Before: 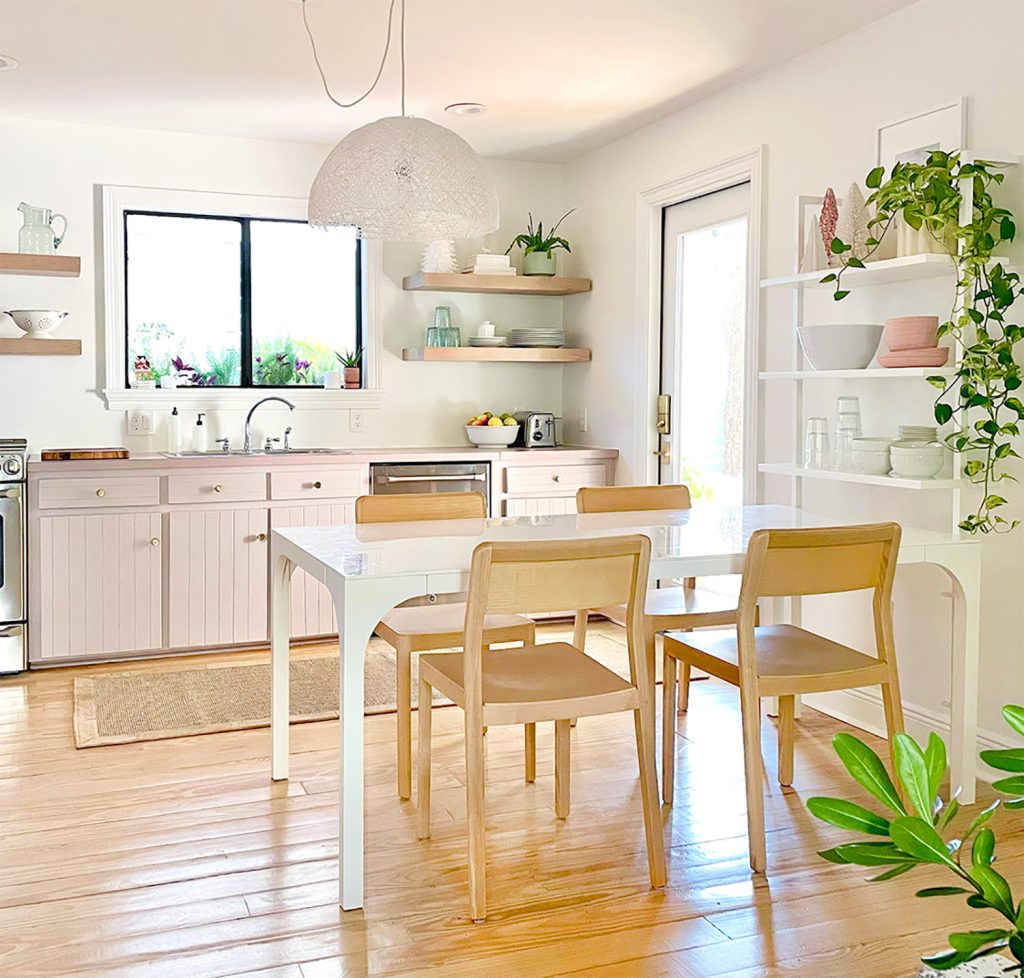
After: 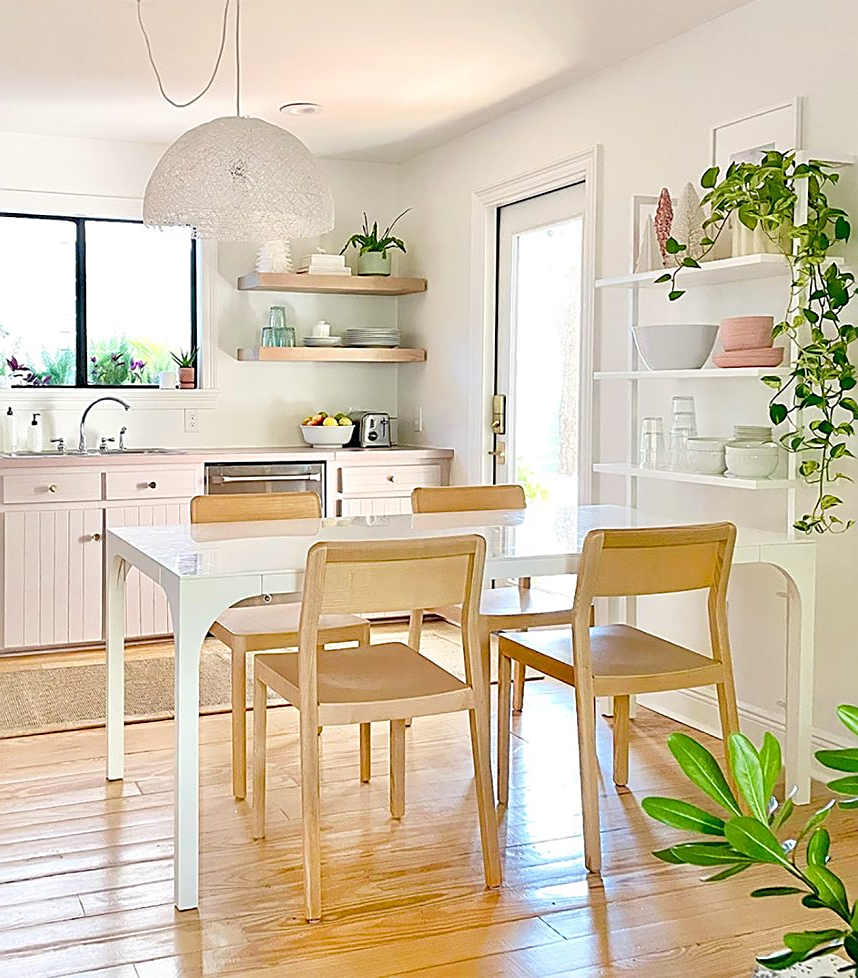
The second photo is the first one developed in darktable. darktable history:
crop: left 16.145%
sharpen: on, module defaults
